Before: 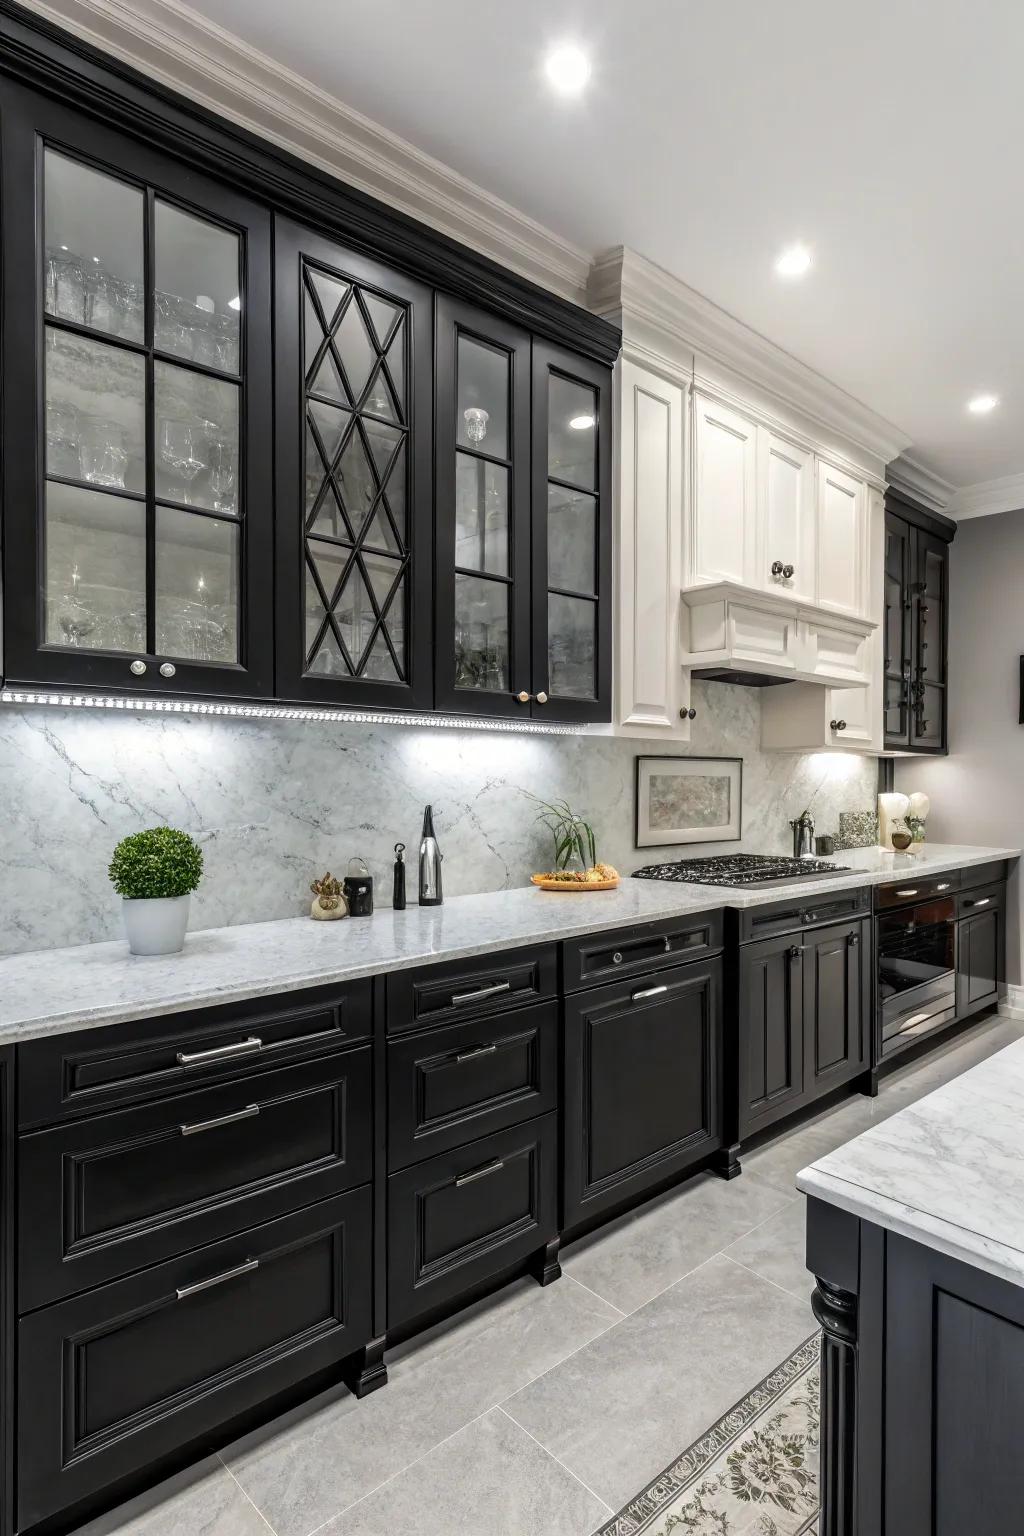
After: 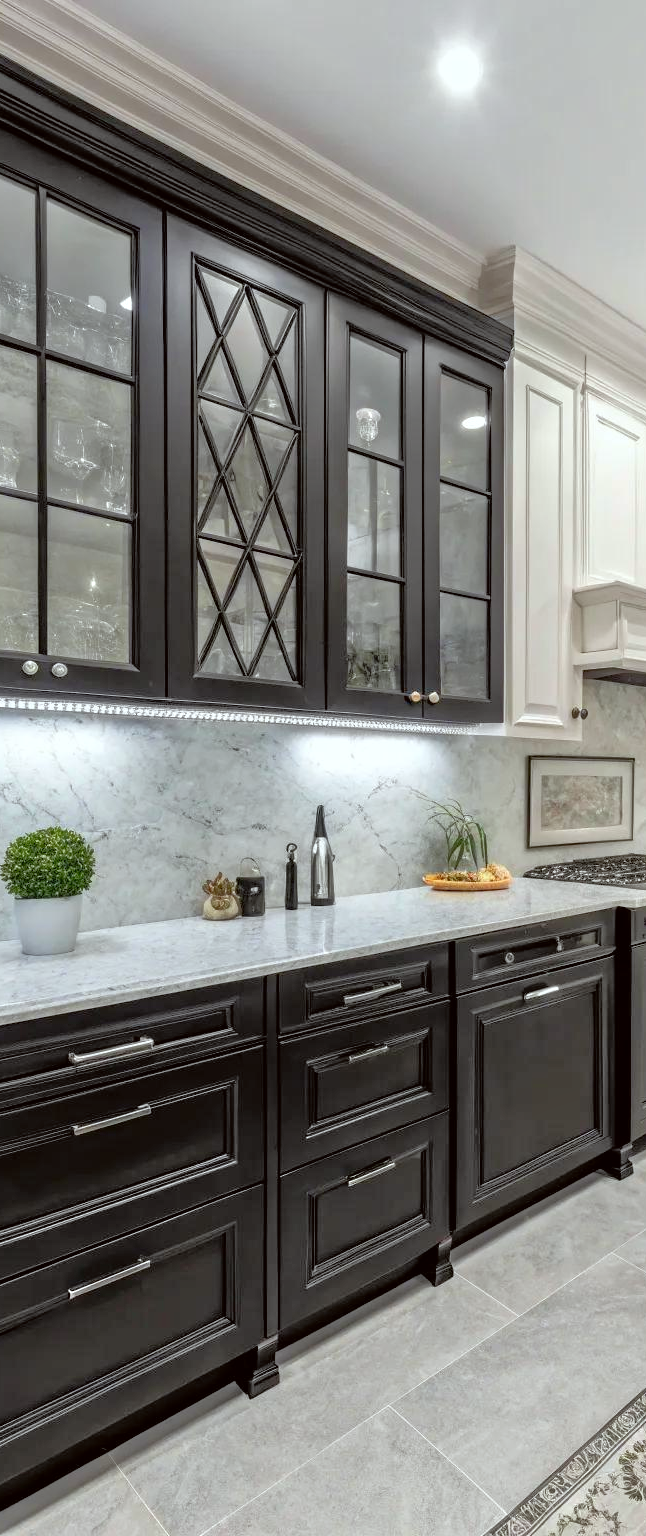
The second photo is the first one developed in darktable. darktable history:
crop: left 10.569%, right 26.324%
tone equalizer: -7 EV 0.151 EV, -6 EV 0.57 EV, -5 EV 1.13 EV, -4 EV 1.37 EV, -3 EV 1.16 EV, -2 EV 0.6 EV, -1 EV 0.147 EV
color correction: highlights a* -2.89, highlights b* -2.56, shadows a* 2.54, shadows b* 2.64
